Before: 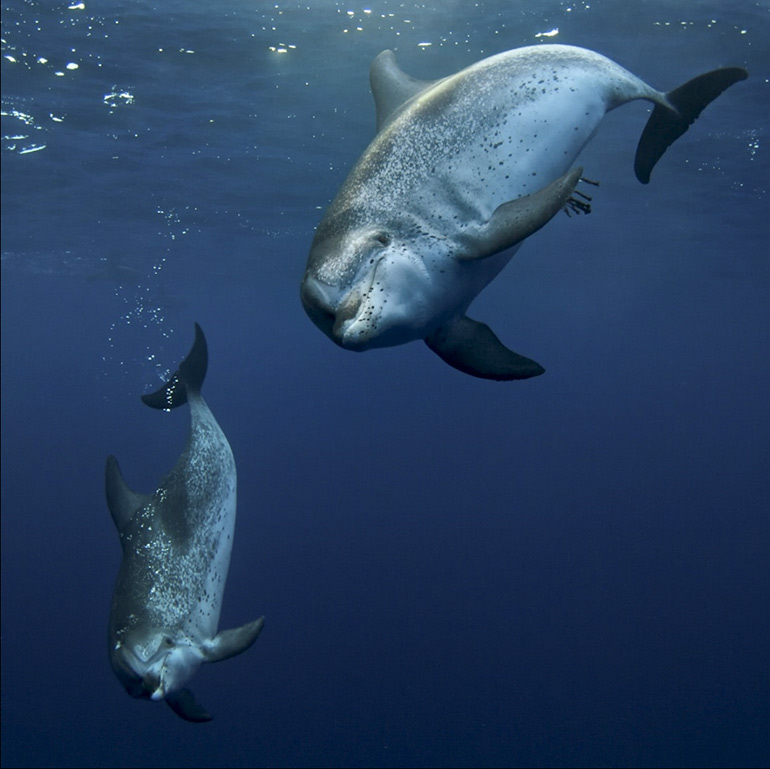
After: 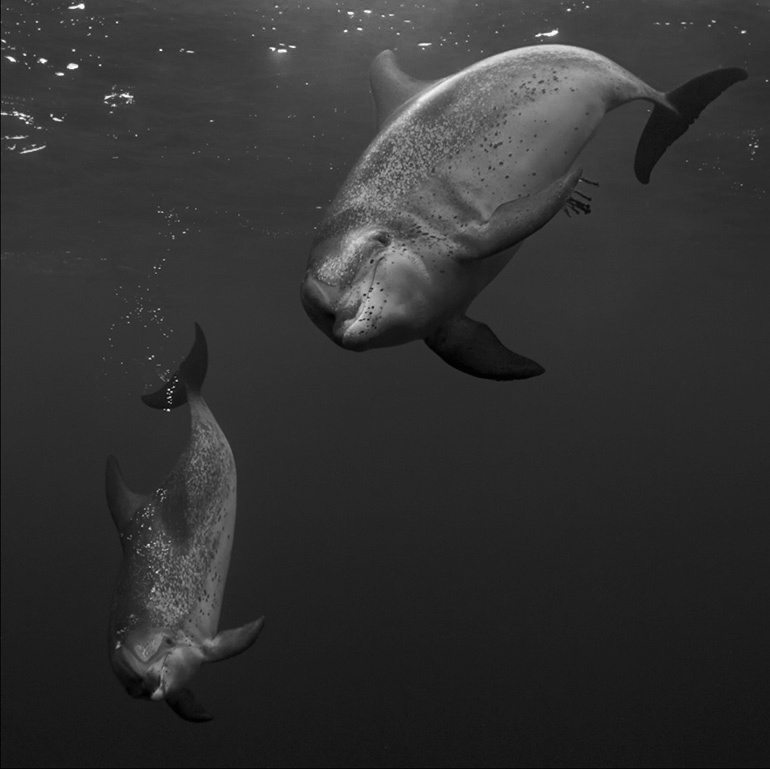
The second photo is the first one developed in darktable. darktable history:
color zones: curves: ch0 [(0.002, 0.429) (0.121, 0.212) (0.198, 0.113) (0.276, 0.344) (0.331, 0.541) (0.41, 0.56) (0.482, 0.289) (0.619, 0.227) (0.721, 0.18) (0.821, 0.435) (0.928, 0.555) (1, 0.587)]; ch1 [(0, 0) (0.143, 0) (0.286, 0) (0.429, 0) (0.571, 0) (0.714, 0) (0.857, 0)]
exposure: exposure -0.059 EV, compensate exposure bias true, compensate highlight preservation false
